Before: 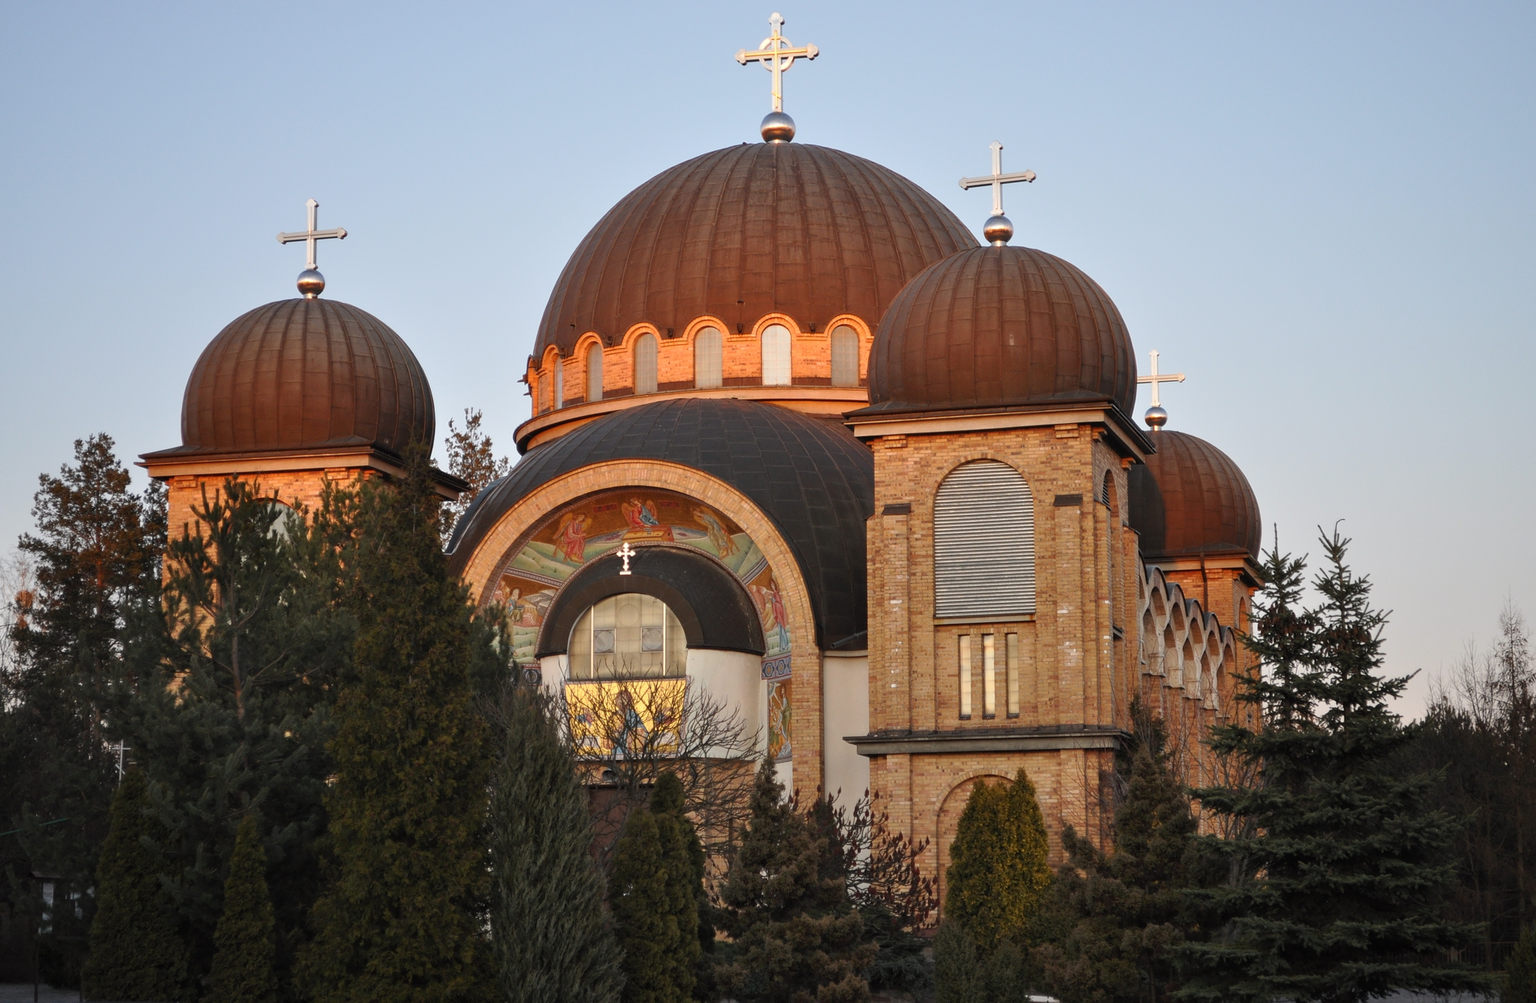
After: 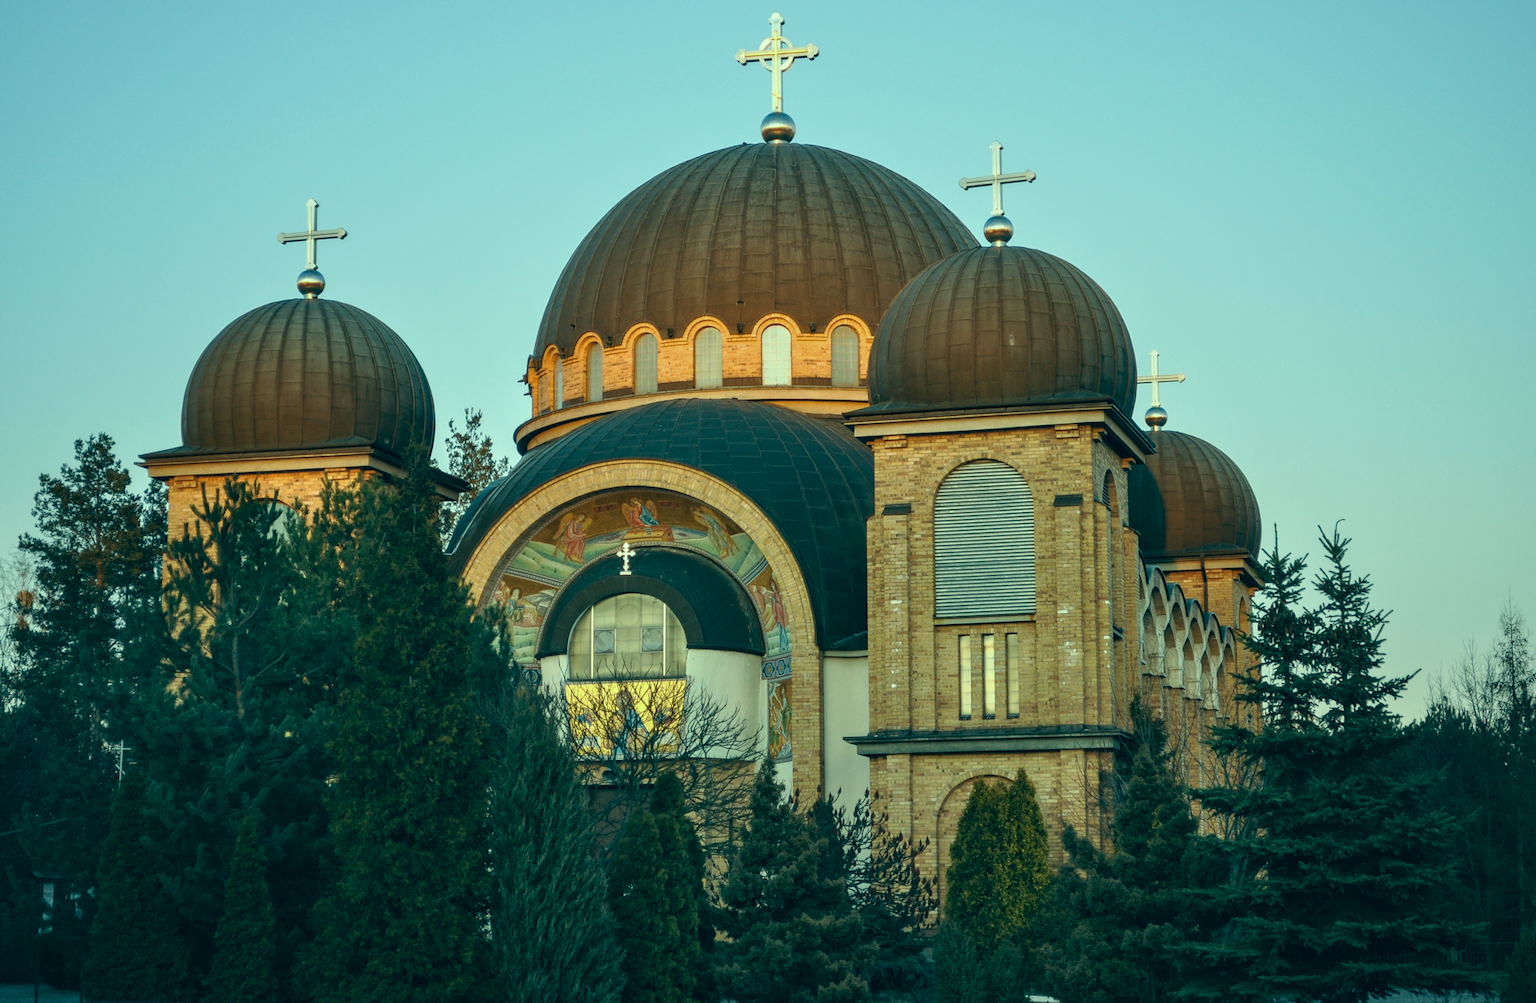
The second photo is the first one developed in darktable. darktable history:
local contrast: on, module defaults
color correction: highlights a* -19.91, highlights b* 9.8, shadows a* -20.7, shadows b* -11.48
